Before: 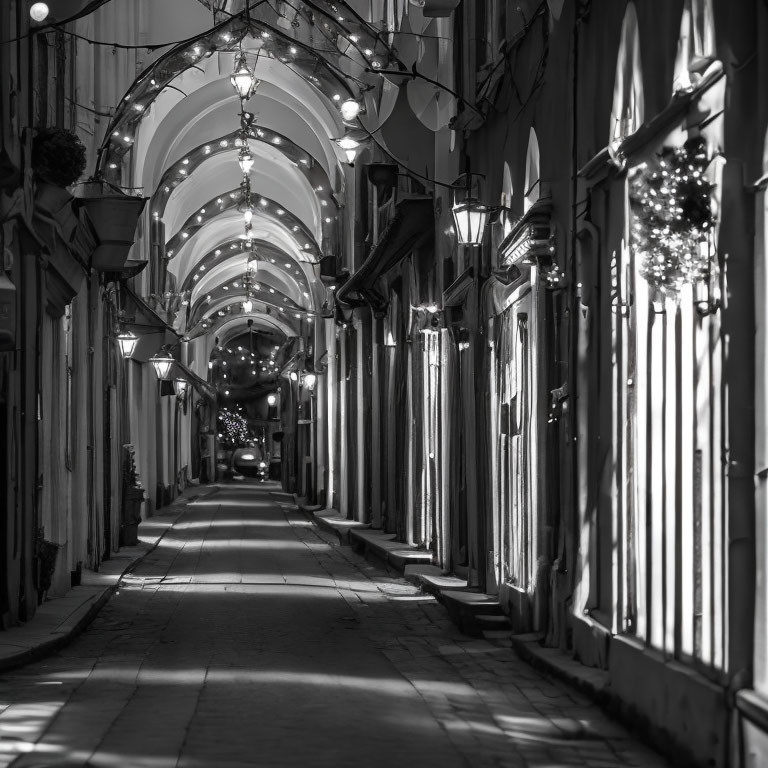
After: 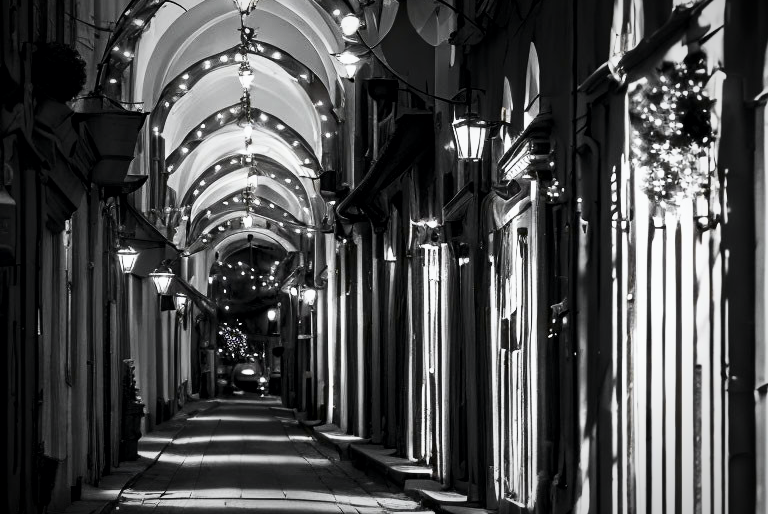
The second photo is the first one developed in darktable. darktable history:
crop: top 11.167%, bottom 21.799%
color correction: highlights b* 0.056, saturation 0.982
exposure: black level correction 0.005, exposure 0.004 EV, compensate highlight preservation false
tone curve: curves: ch0 [(0, 0) (0.187, 0.12) (0.384, 0.363) (0.577, 0.681) (0.735, 0.881) (0.864, 0.959) (1, 0.987)]; ch1 [(0, 0) (0.402, 0.36) (0.476, 0.466) (0.501, 0.501) (0.518, 0.514) (0.564, 0.614) (0.614, 0.664) (0.741, 0.829) (1, 1)]; ch2 [(0, 0) (0.429, 0.387) (0.483, 0.481) (0.503, 0.501) (0.522, 0.533) (0.564, 0.605) (0.615, 0.697) (0.702, 0.774) (1, 0.895)], color space Lab, independent channels, preserve colors none
vignetting: fall-off start 81.58%, fall-off radius 61.3%, center (-0.031, -0.046), automatic ratio true, width/height ratio 1.413
